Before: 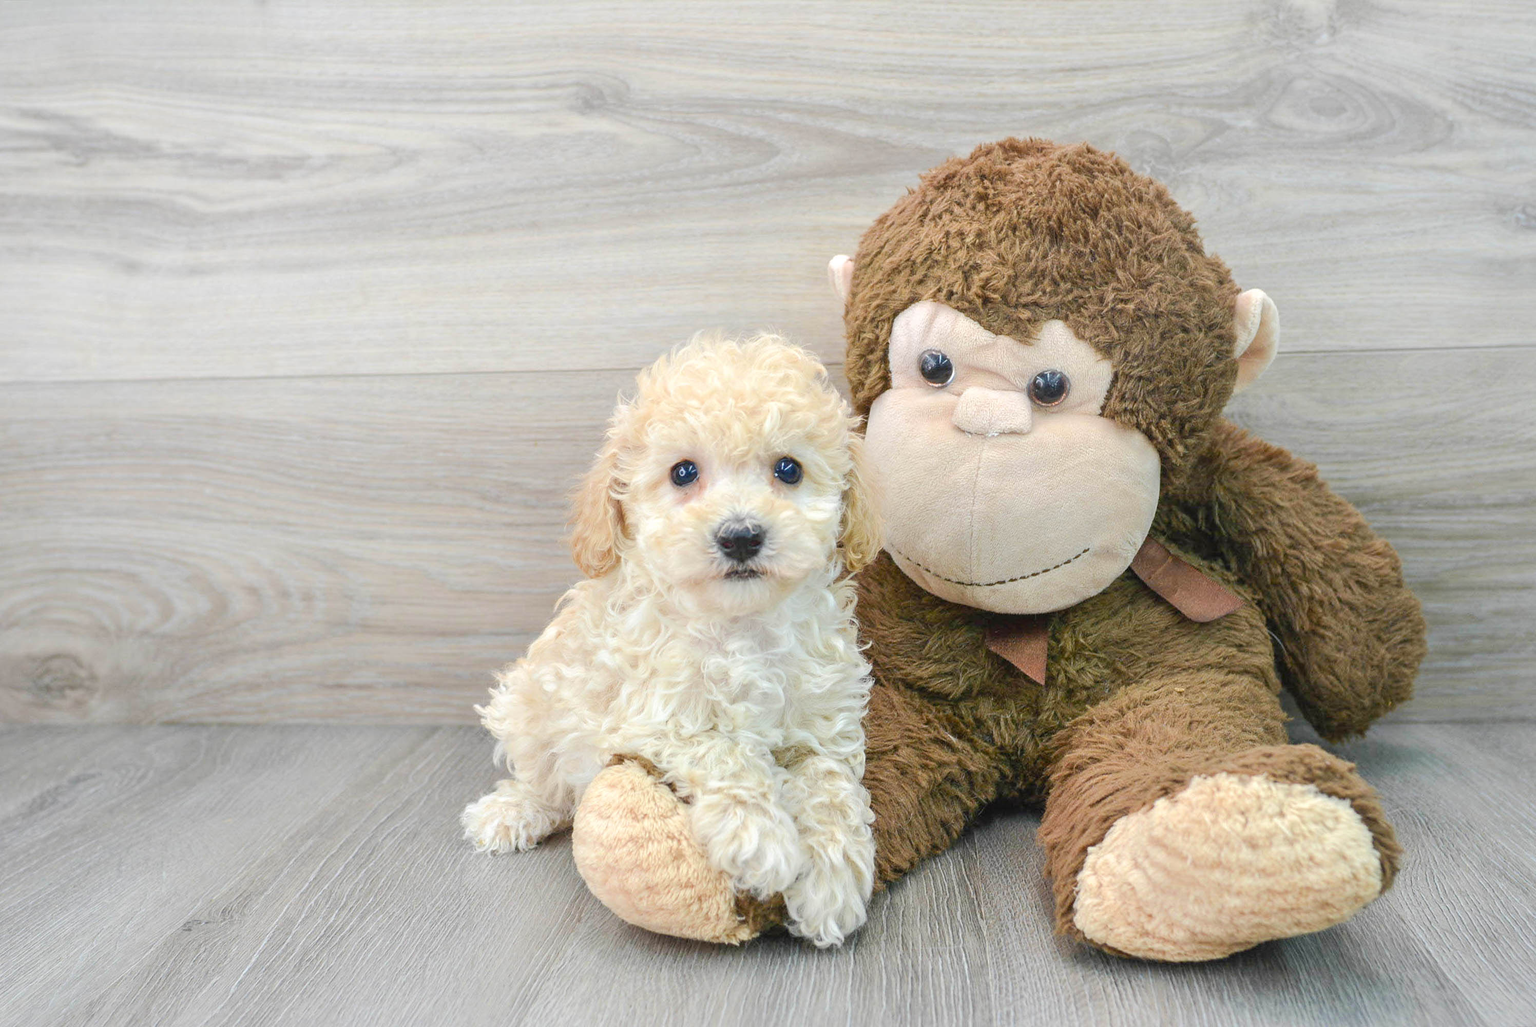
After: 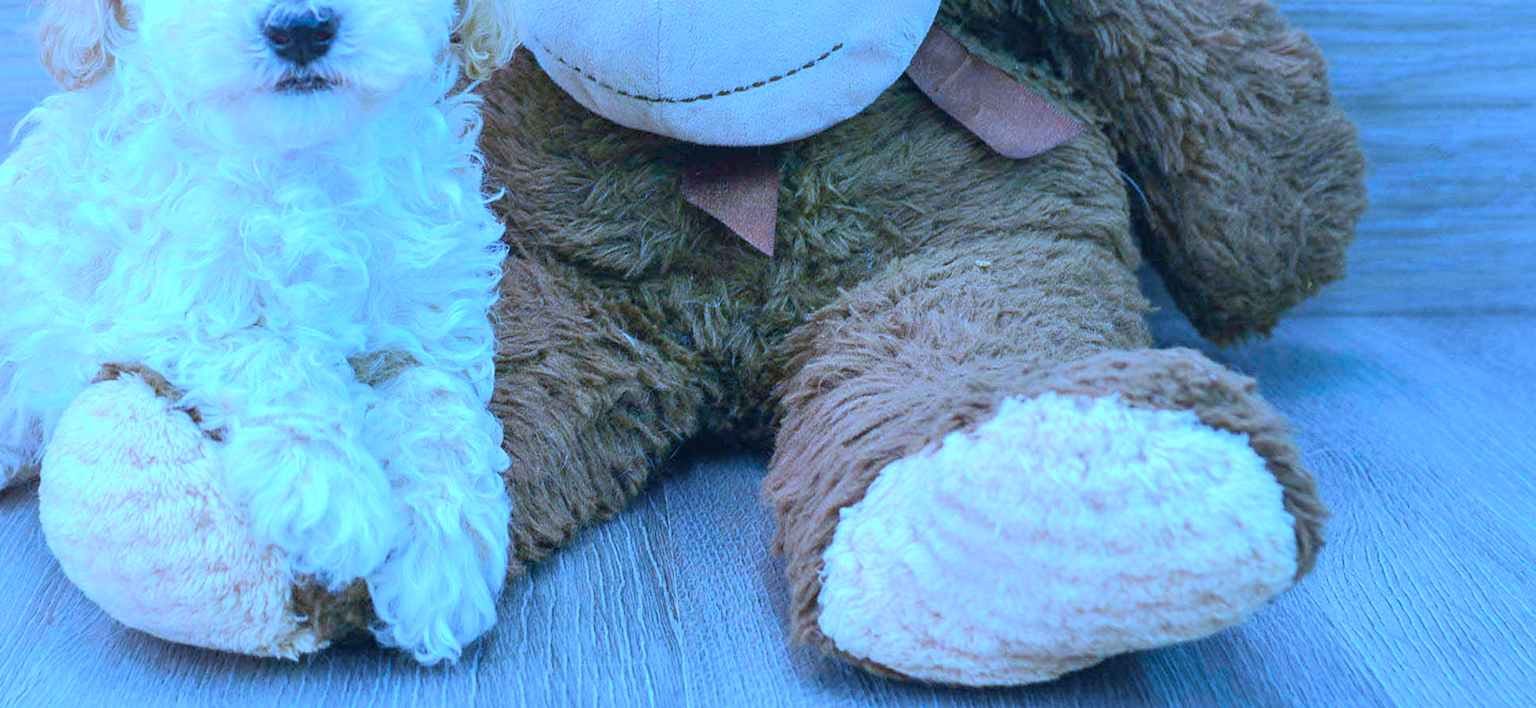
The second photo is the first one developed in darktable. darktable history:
color calibration: illuminant as shot in camera, x 0.462, y 0.418, temperature 2675.46 K
crop and rotate: left 35.651%, top 50.687%, bottom 4.898%
